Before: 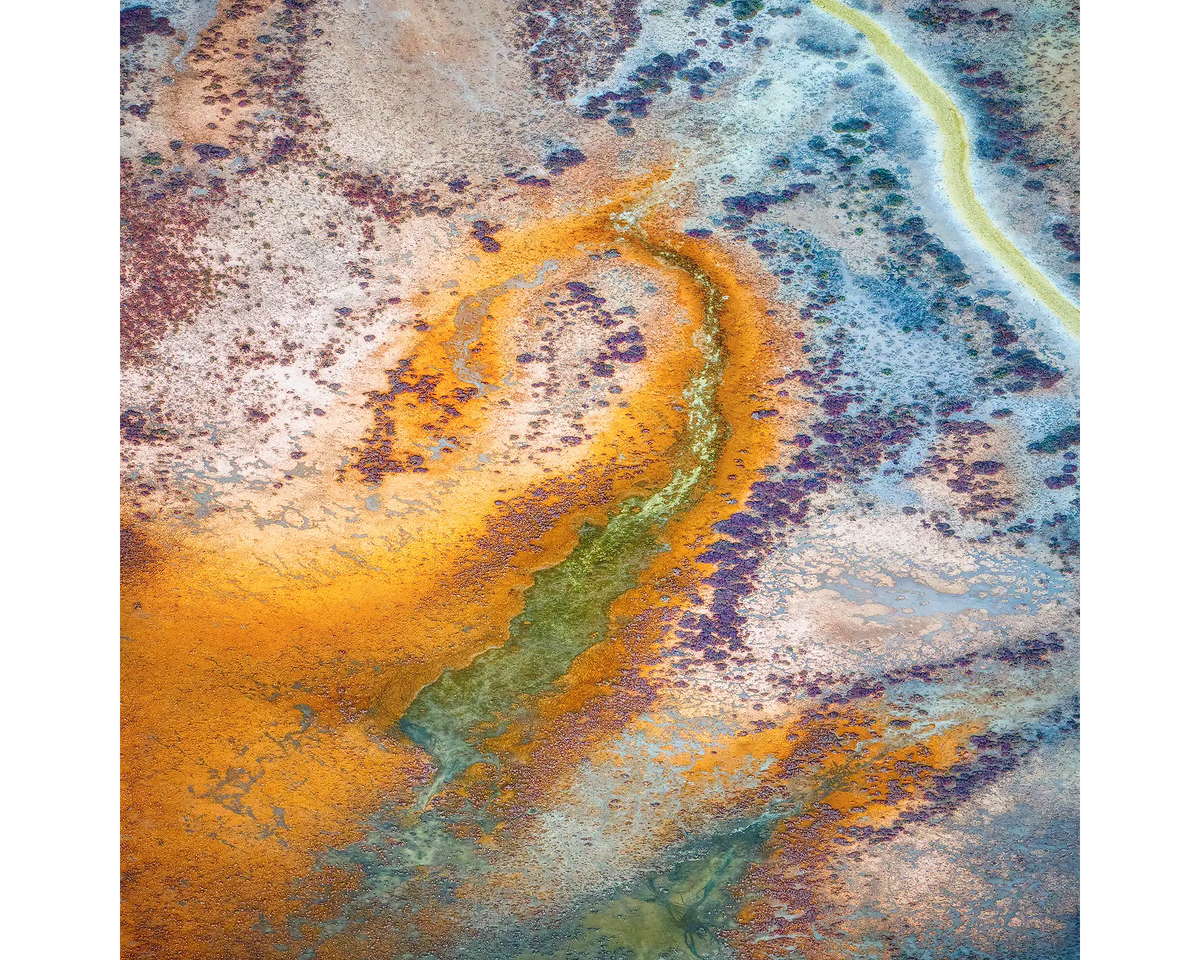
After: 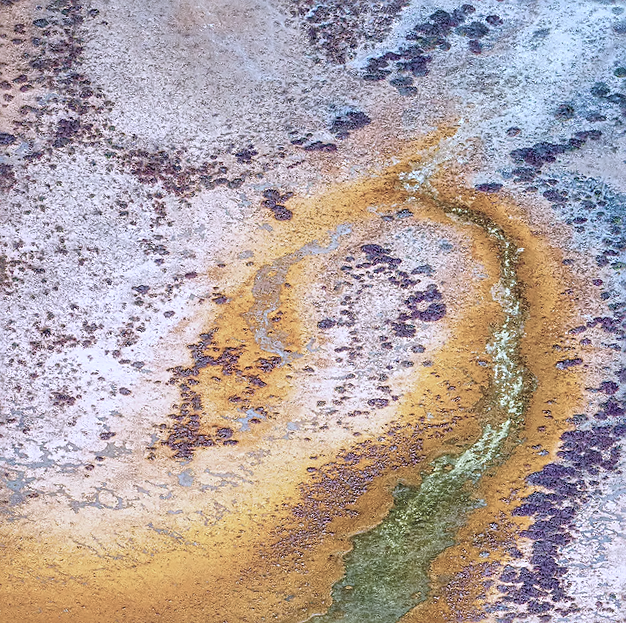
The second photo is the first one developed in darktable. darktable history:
color correction: saturation 0.5
crop: left 17.835%, top 7.675%, right 32.881%, bottom 32.213%
sharpen: on, module defaults
color balance rgb: perceptual saturation grading › global saturation 20%, global vibrance 20%
color calibration: illuminant as shot in camera, x 0.379, y 0.396, temperature 4138.76 K
white balance: red 0.986, blue 1.01
exposure: compensate highlight preservation false
rotate and perspective: rotation -4.2°, shear 0.006, automatic cropping off
